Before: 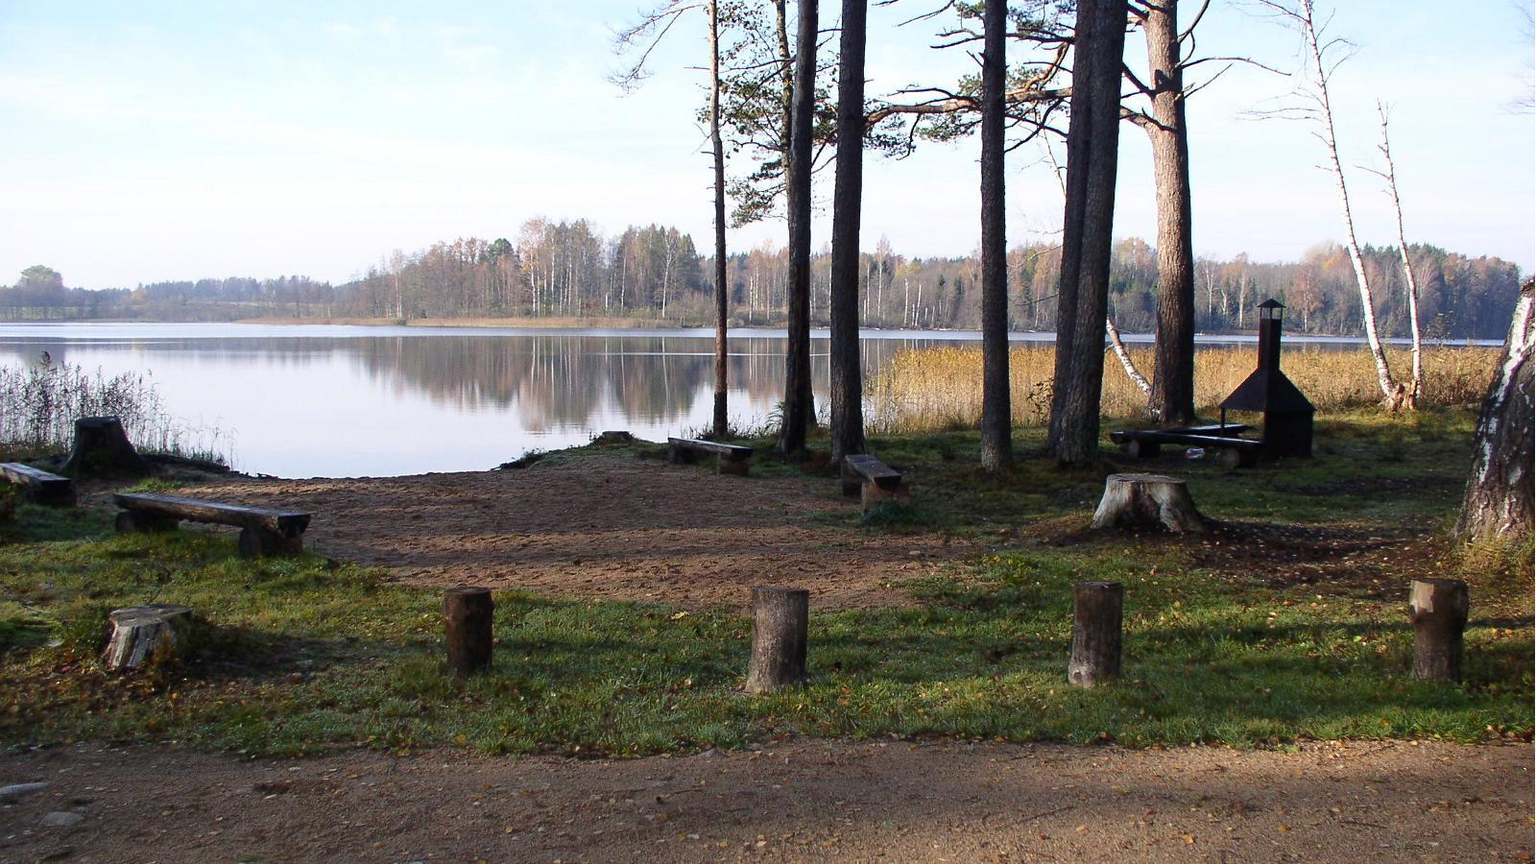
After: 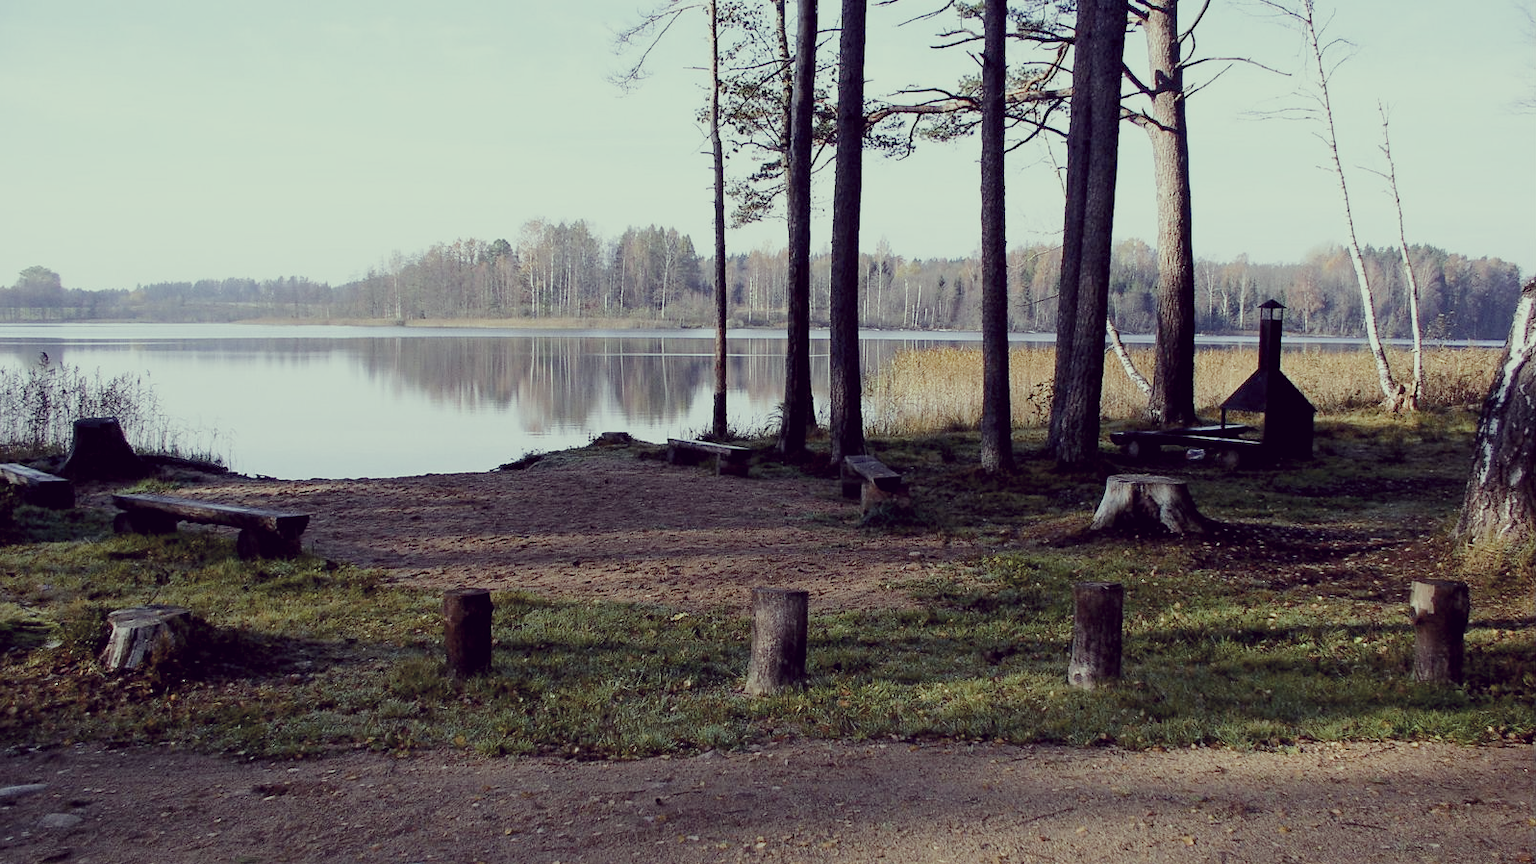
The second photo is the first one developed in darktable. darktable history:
filmic rgb: black relative exposure -13 EV, threshold 3 EV, target white luminance 85%, hardness 6.3, latitude 42.11%, contrast 0.858, shadows ↔ highlights balance 8.63%, color science v4 (2020), enable highlight reconstruction true
crop and rotate: left 0.126%
white balance: red 0.983, blue 1.036
color balance rgb: global offset › luminance -0.51%, perceptual saturation grading › global saturation 27.53%, perceptual saturation grading › highlights -25%, perceptual saturation grading › shadows 25%, perceptual brilliance grading › highlights 6.62%, perceptual brilliance grading › mid-tones 17.07%, perceptual brilliance grading › shadows -5.23%
color contrast: green-magenta contrast 1.2, blue-yellow contrast 1.2
color correction: highlights a* -20.17, highlights b* 20.27, shadows a* 20.03, shadows b* -20.46, saturation 0.43
